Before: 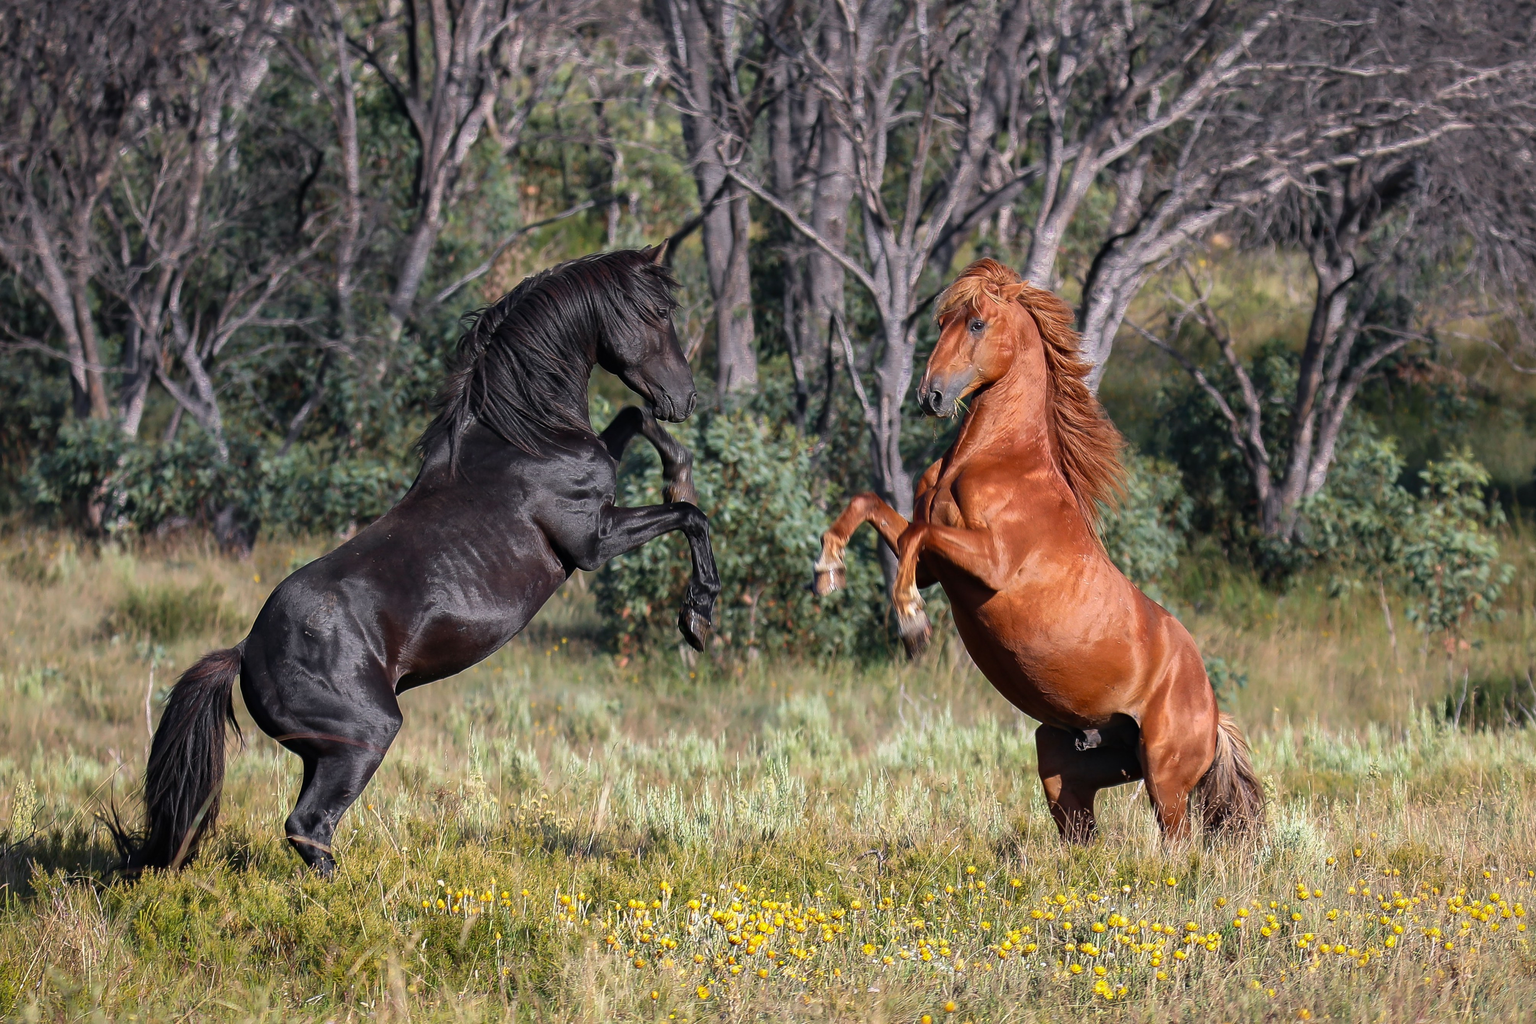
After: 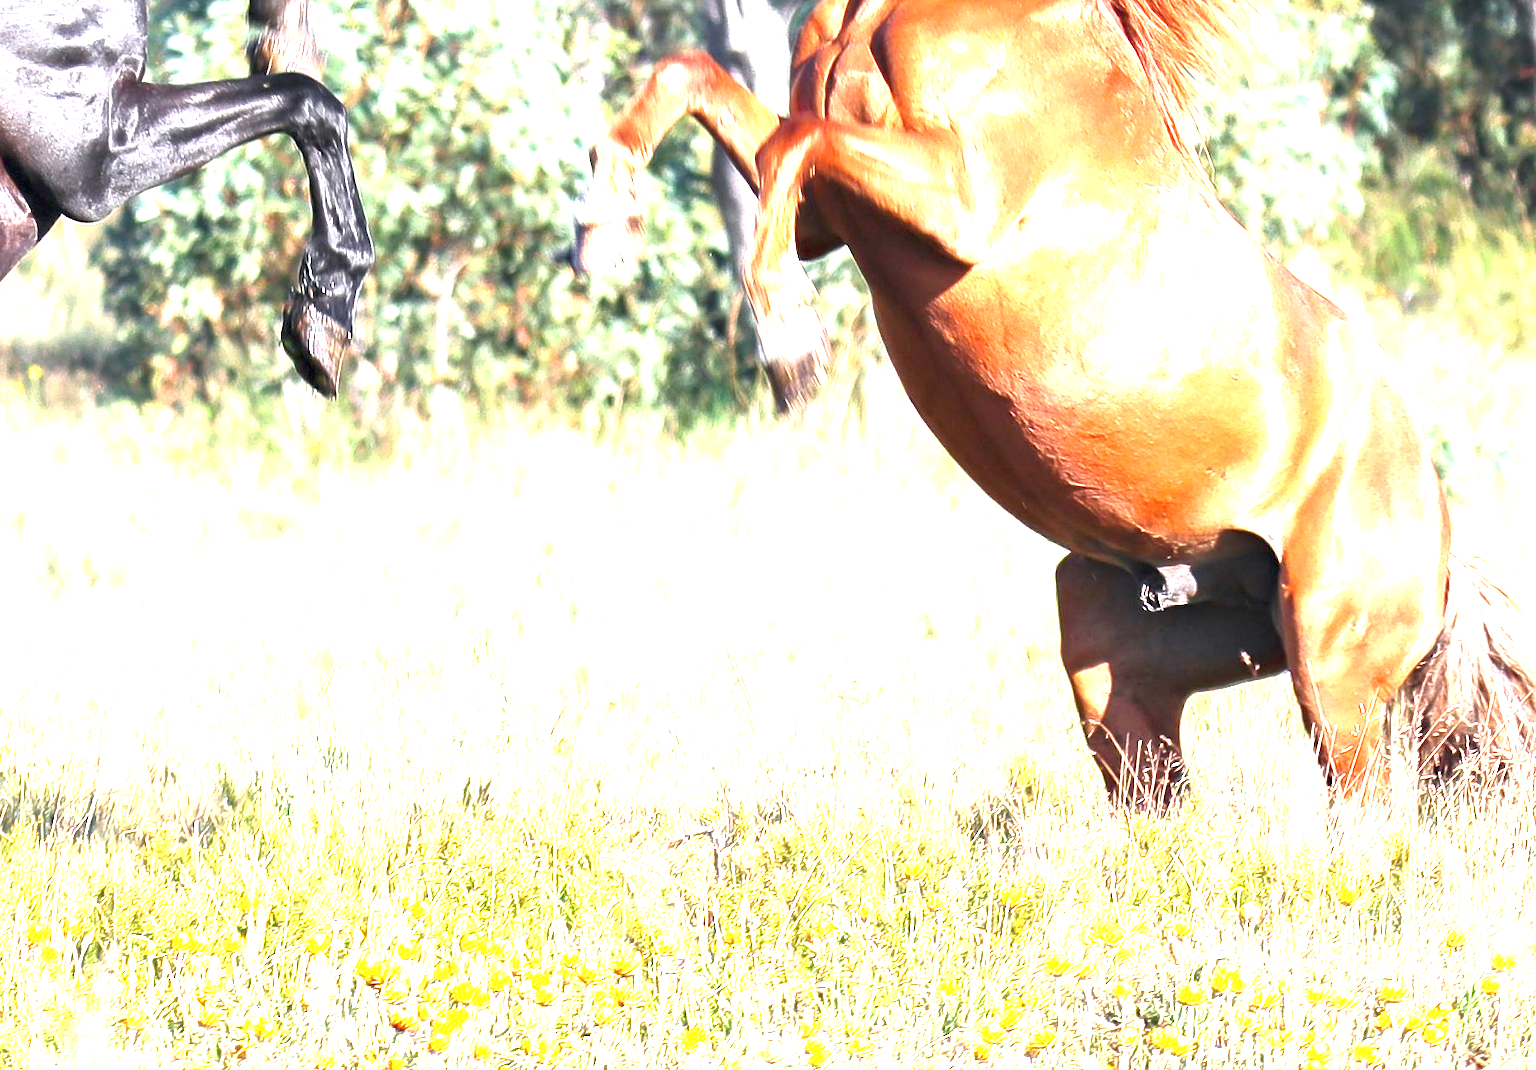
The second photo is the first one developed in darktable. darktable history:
crop: left 35.704%, top 45.763%, right 18.095%, bottom 5.917%
exposure: exposure 2.963 EV, compensate exposure bias true, compensate highlight preservation false
